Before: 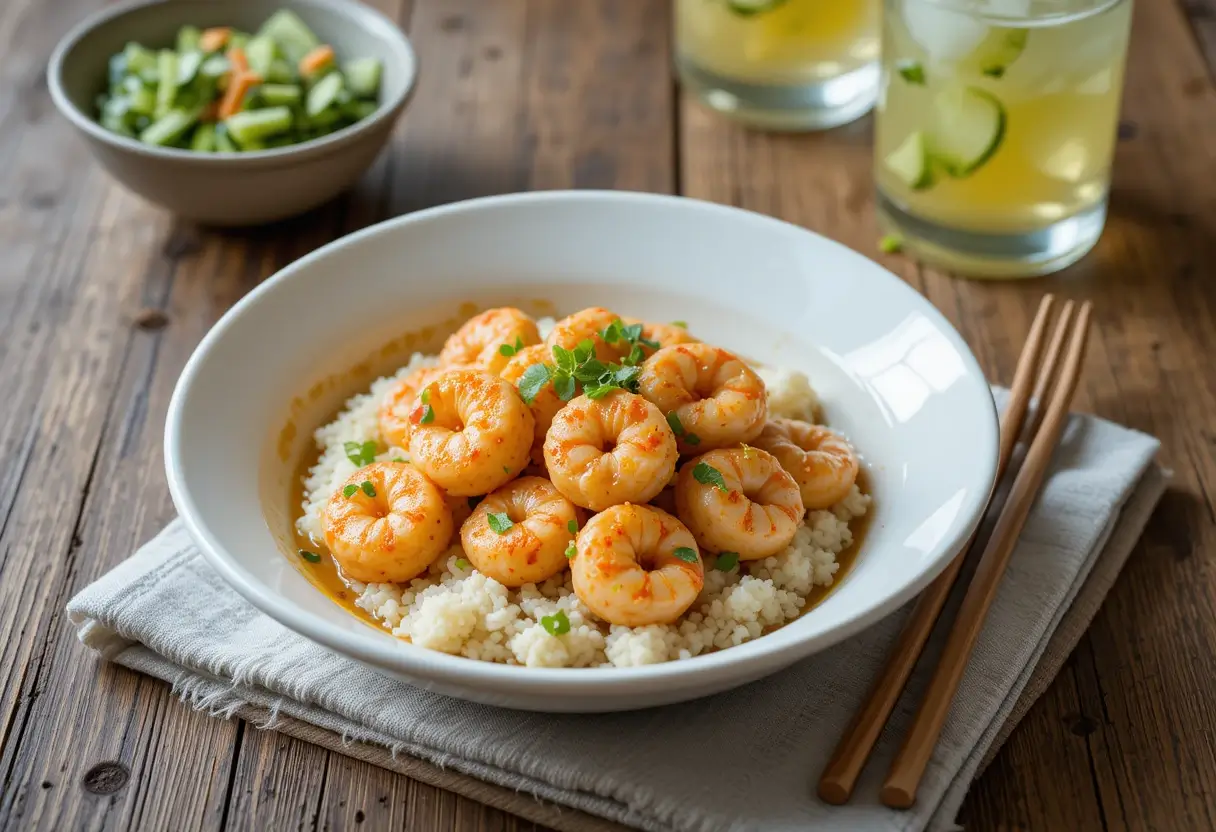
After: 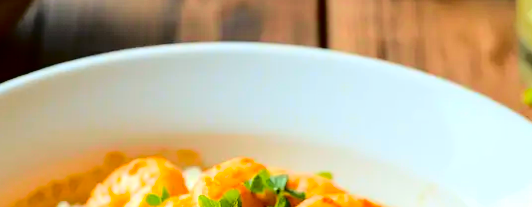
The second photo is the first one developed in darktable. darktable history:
exposure: exposure -0.157 EV, compensate highlight preservation false
crop: left 28.64%, top 16.832%, right 26.637%, bottom 58.055%
color balance rgb: perceptual saturation grading › global saturation 25%, perceptual brilliance grading › mid-tones 10%, perceptual brilliance grading › shadows 15%, global vibrance 20%
tone equalizer: -8 EV -0.75 EV, -7 EV -0.7 EV, -6 EV -0.6 EV, -5 EV -0.4 EV, -3 EV 0.4 EV, -2 EV 0.6 EV, -1 EV 0.7 EV, +0 EV 0.75 EV, edges refinement/feathering 500, mask exposure compensation -1.57 EV, preserve details no
tone curve: curves: ch0 [(0, 0.021) (0.049, 0.044) (0.152, 0.14) (0.328, 0.377) (0.473, 0.543) (0.641, 0.705) (0.868, 0.887) (1, 0.969)]; ch1 [(0, 0) (0.302, 0.331) (0.427, 0.433) (0.472, 0.47) (0.502, 0.503) (0.522, 0.526) (0.564, 0.591) (0.602, 0.632) (0.677, 0.701) (0.859, 0.885) (1, 1)]; ch2 [(0, 0) (0.33, 0.301) (0.447, 0.44) (0.487, 0.496) (0.502, 0.516) (0.535, 0.554) (0.565, 0.598) (0.618, 0.629) (1, 1)], color space Lab, independent channels, preserve colors none
rotate and perspective: rotation 0.226°, lens shift (vertical) -0.042, crop left 0.023, crop right 0.982, crop top 0.006, crop bottom 0.994
contrast brightness saturation: contrast 0.04, saturation 0.16
fill light: exposure -2 EV, width 8.6
